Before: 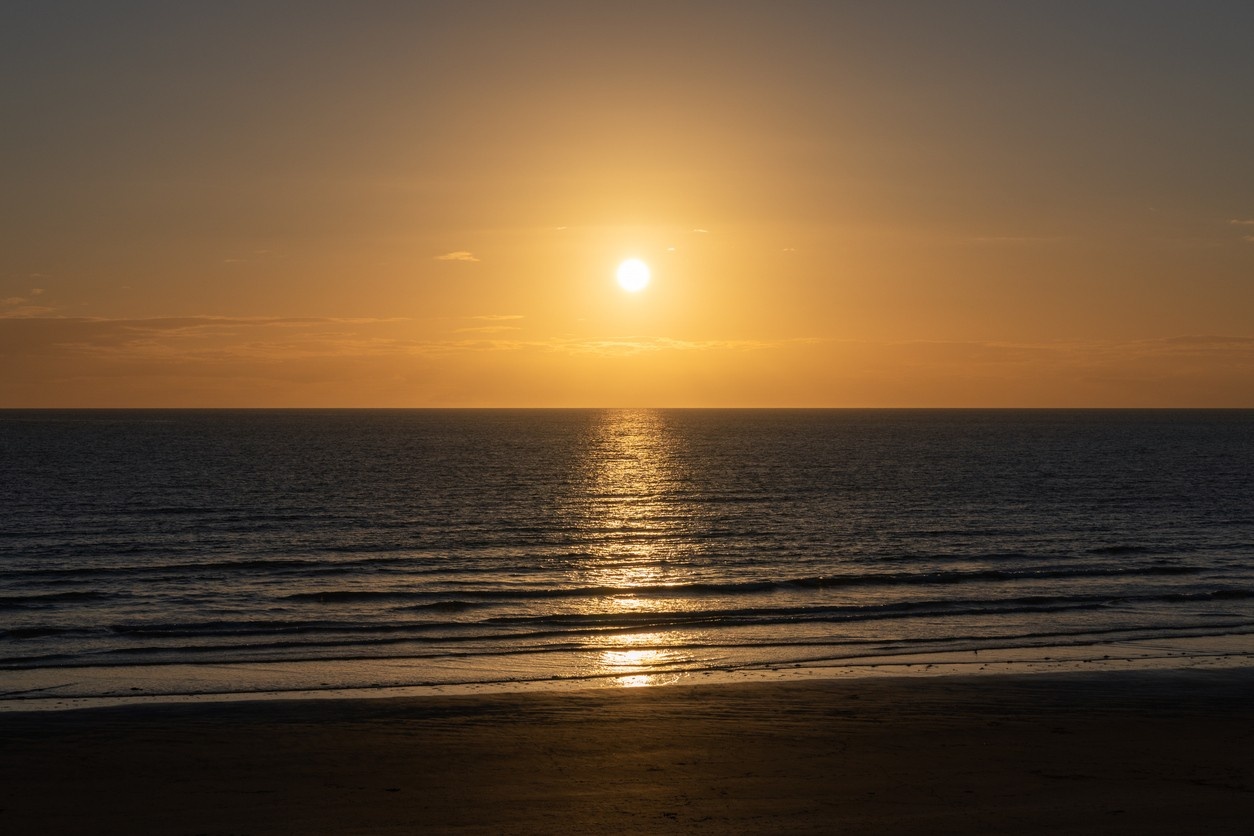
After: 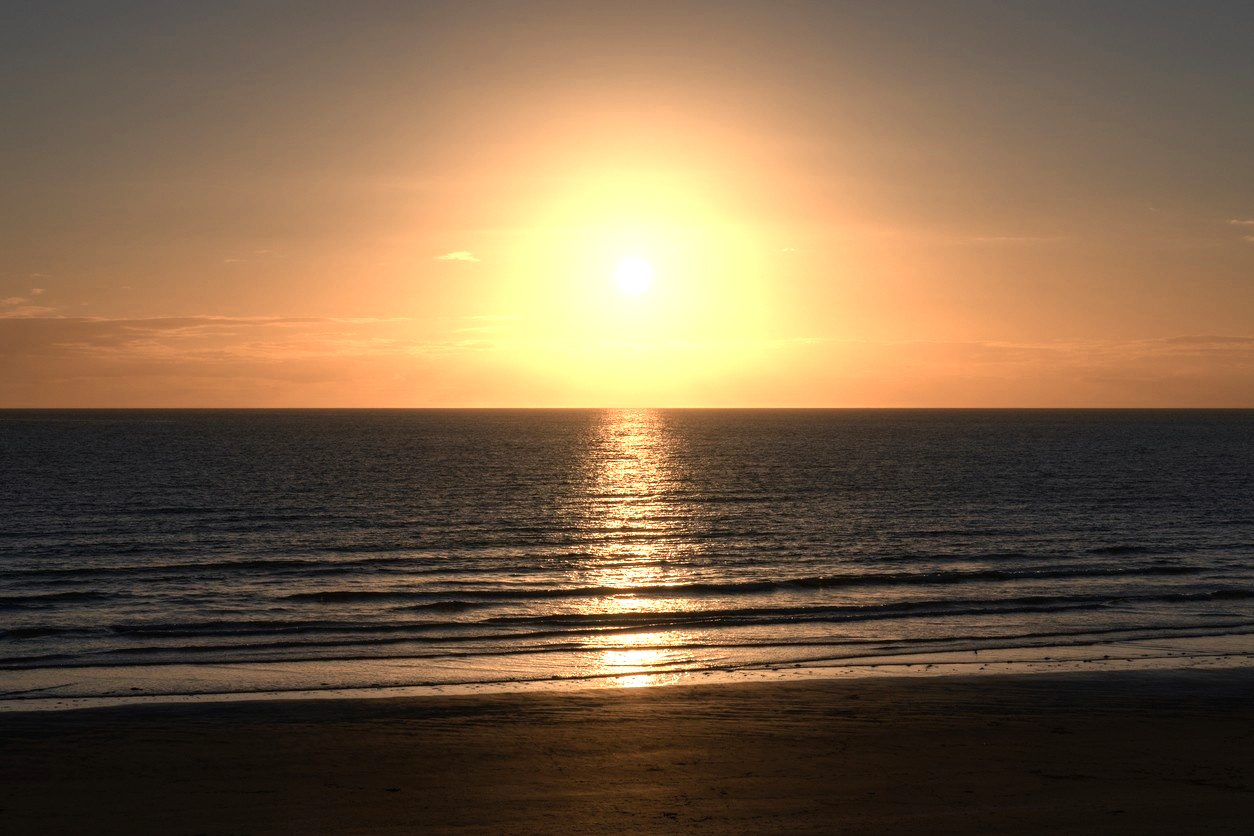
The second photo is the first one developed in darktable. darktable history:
color zones: curves: ch0 [(0.018, 0.548) (0.197, 0.654) (0.425, 0.447) (0.605, 0.658) (0.732, 0.579)]; ch1 [(0.105, 0.531) (0.224, 0.531) (0.386, 0.39) (0.618, 0.456) (0.732, 0.456) (0.956, 0.421)]; ch2 [(0.039, 0.583) (0.215, 0.465) (0.399, 0.544) (0.465, 0.548) (0.614, 0.447) (0.724, 0.43) (0.882, 0.623) (0.956, 0.632)]
exposure: exposure 0.203 EV, compensate highlight preservation false
